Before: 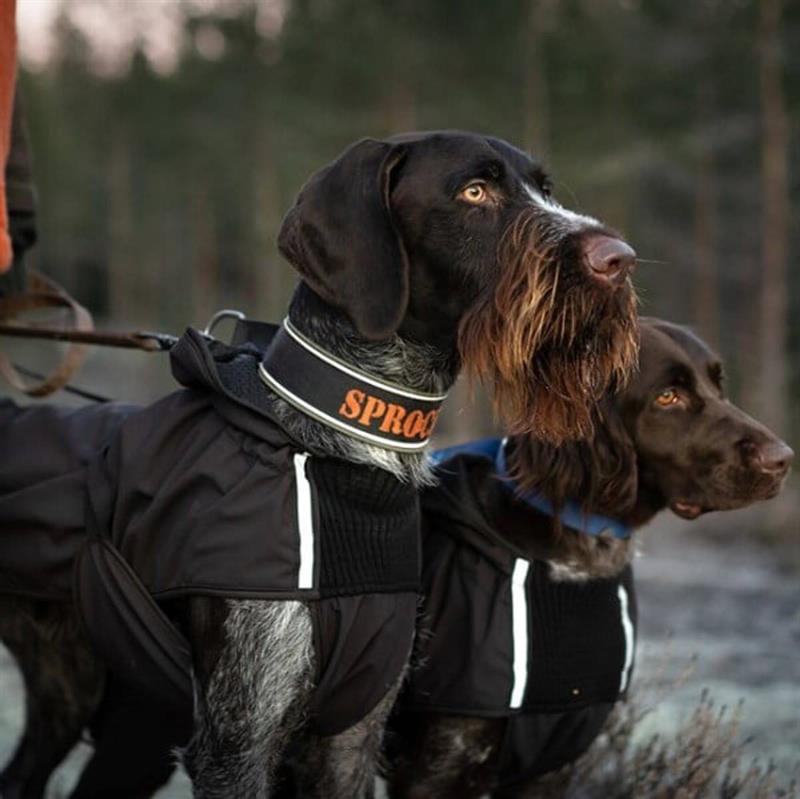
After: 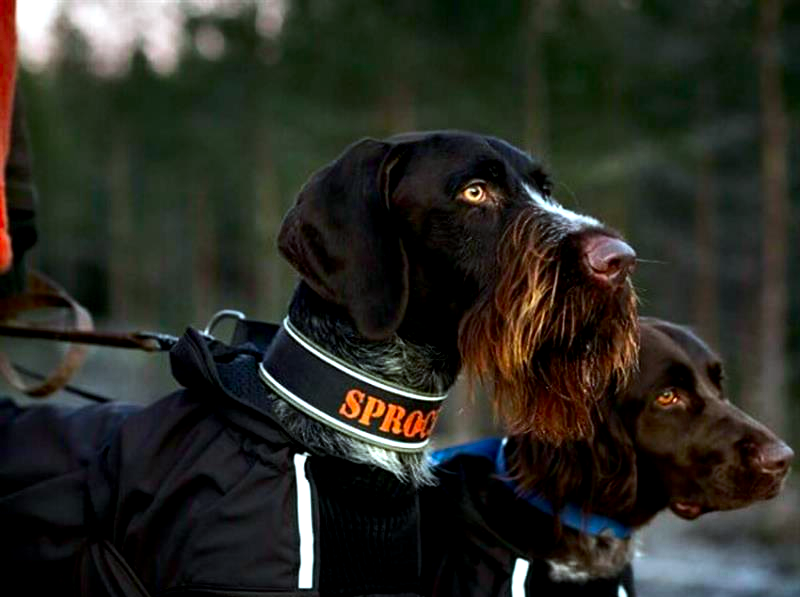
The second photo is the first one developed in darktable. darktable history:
white balance: red 0.925, blue 1.046
color contrast: green-magenta contrast 1.69, blue-yellow contrast 1.49
crop: bottom 24.967%
tone equalizer: -8 EV -0.75 EV, -7 EV -0.7 EV, -6 EV -0.6 EV, -5 EV -0.4 EV, -3 EV 0.4 EV, -2 EV 0.6 EV, -1 EV 0.7 EV, +0 EV 0.75 EV, edges refinement/feathering 500, mask exposure compensation -1.57 EV, preserve details no
exposure: black level correction 0.009, compensate highlight preservation false
